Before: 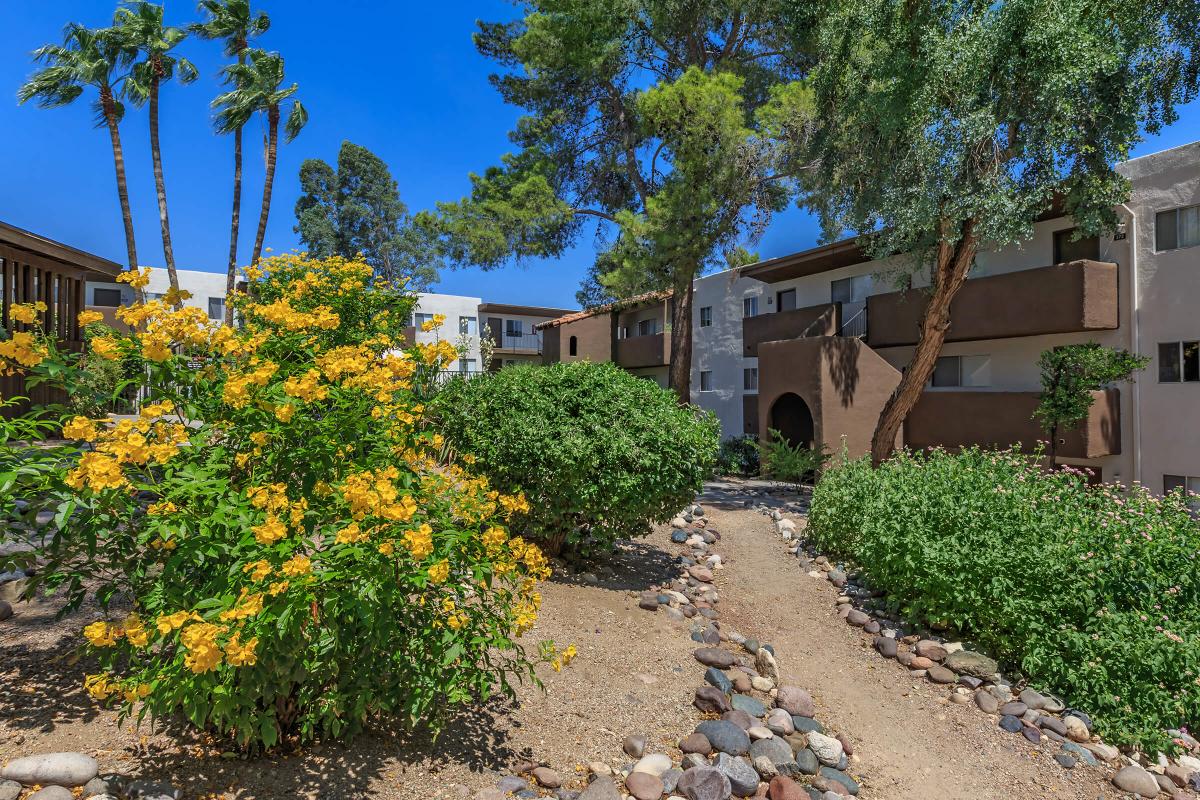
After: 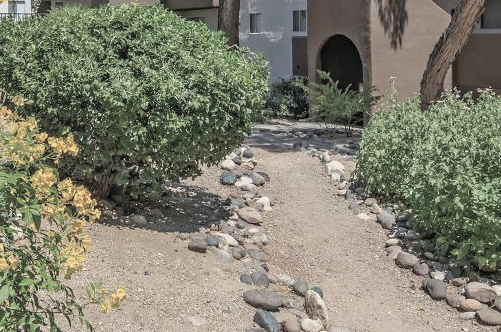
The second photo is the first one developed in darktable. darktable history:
crop: left 37.602%, top 44.854%, right 20.62%, bottom 13.579%
contrast brightness saturation: brightness 0.181, saturation -0.482
